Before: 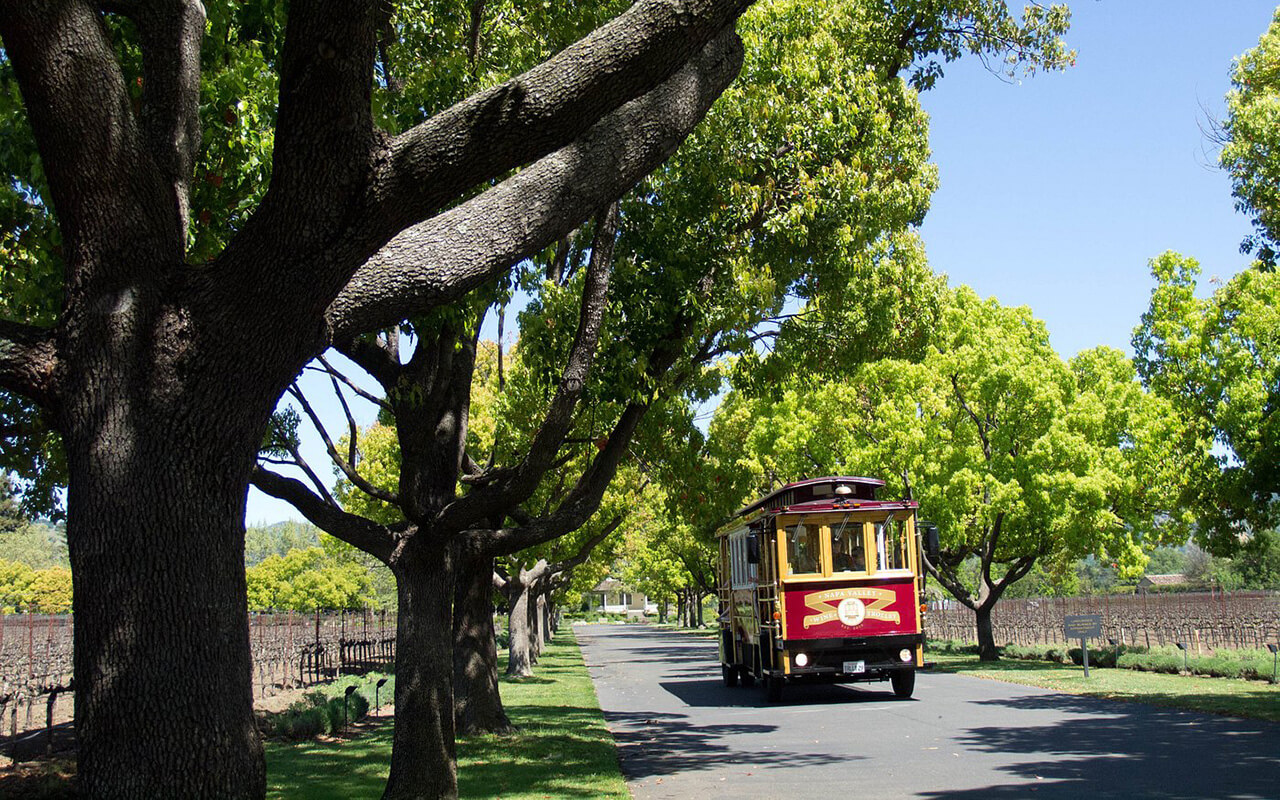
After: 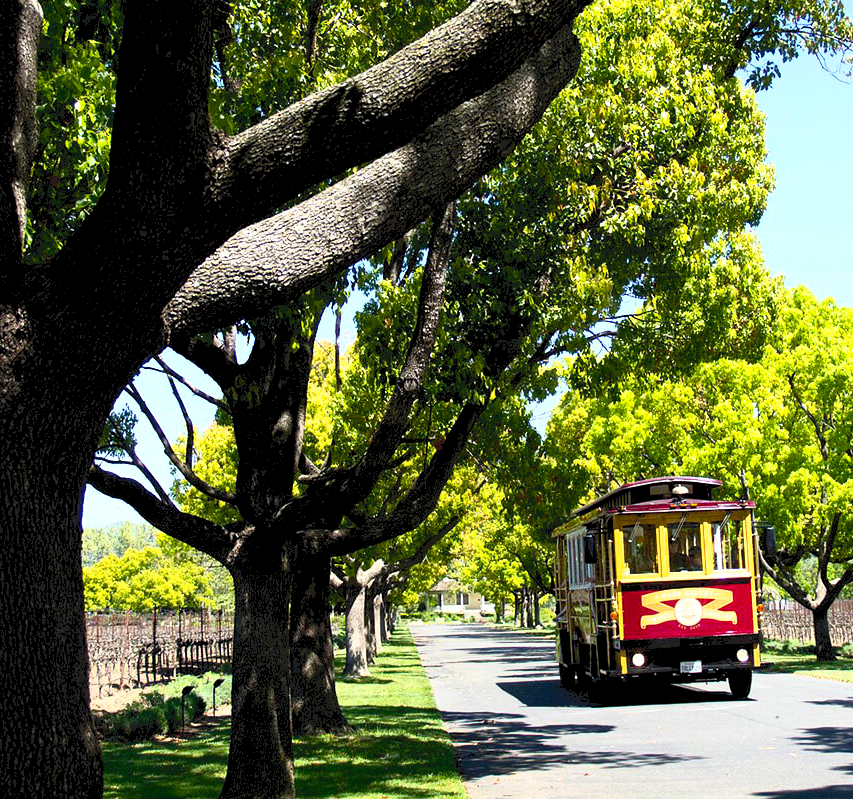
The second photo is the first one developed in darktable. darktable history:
crop and rotate: left 12.76%, right 20.589%
tone curve: curves: ch0 [(0, 0) (0.003, 0.116) (0.011, 0.116) (0.025, 0.113) (0.044, 0.114) (0.069, 0.118) (0.1, 0.137) (0.136, 0.171) (0.177, 0.213) (0.224, 0.259) (0.277, 0.316) (0.335, 0.381) (0.399, 0.458) (0.468, 0.548) (0.543, 0.654) (0.623, 0.775) (0.709, 0.895) (0.801, 0.972) (0.898, 0.991) (1, 1)], color space Lab, independent channels, preserve colors none
color balance rgb: global offset › luminance -0.86%, perceptual saturation grading › global saturation 31.204%
